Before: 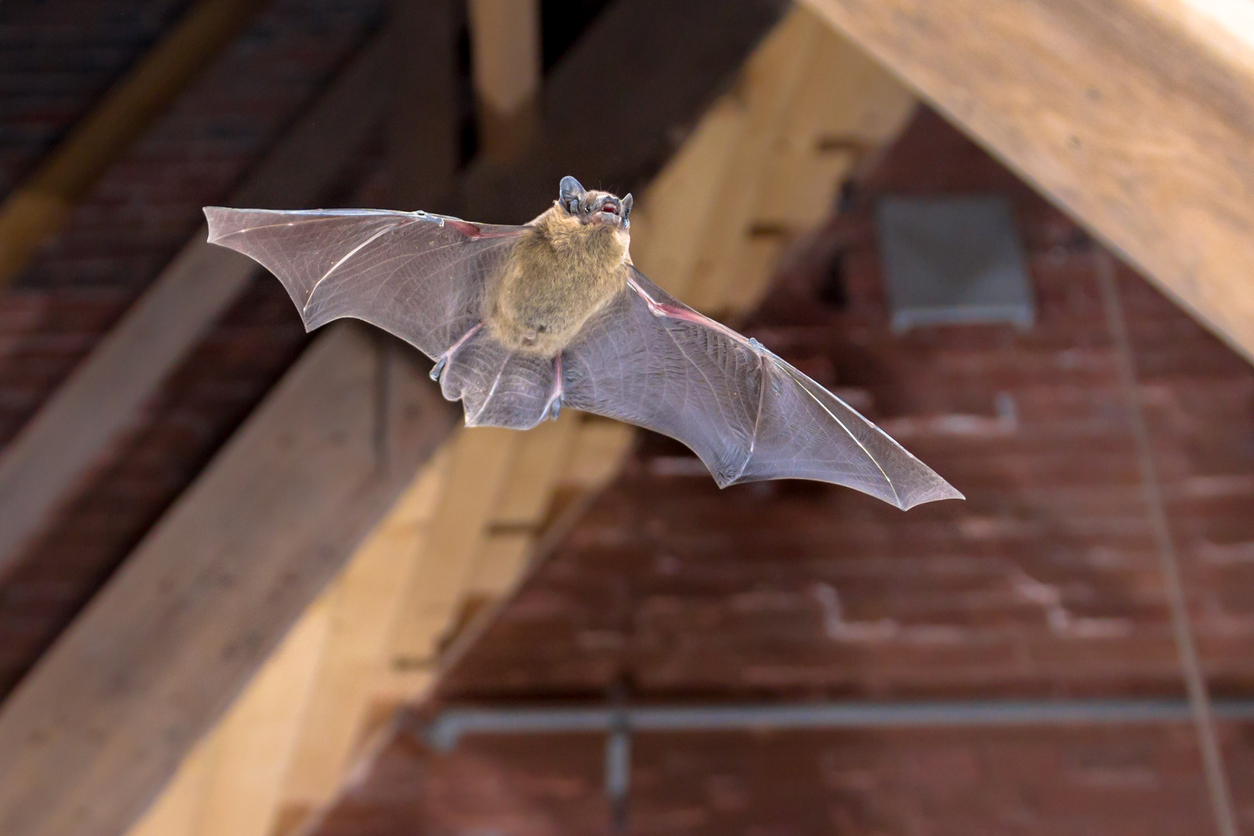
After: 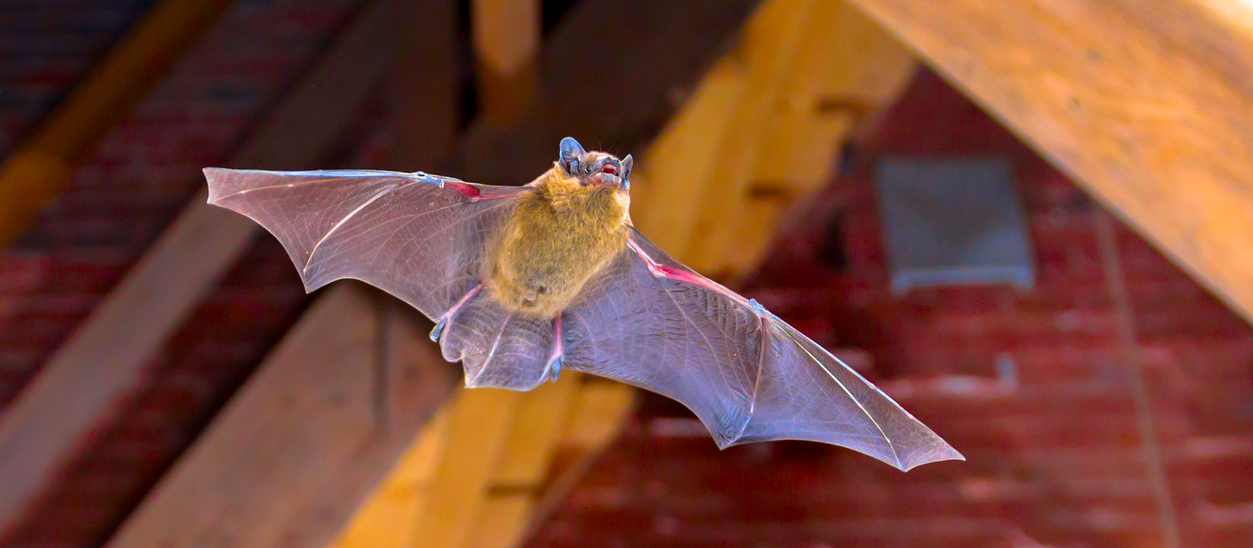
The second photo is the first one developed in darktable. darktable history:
crop and rotate: top 4.848%, bottom 29.503%
white balance: red 0.988, blue 1.017
color correction: saturation 2.15
